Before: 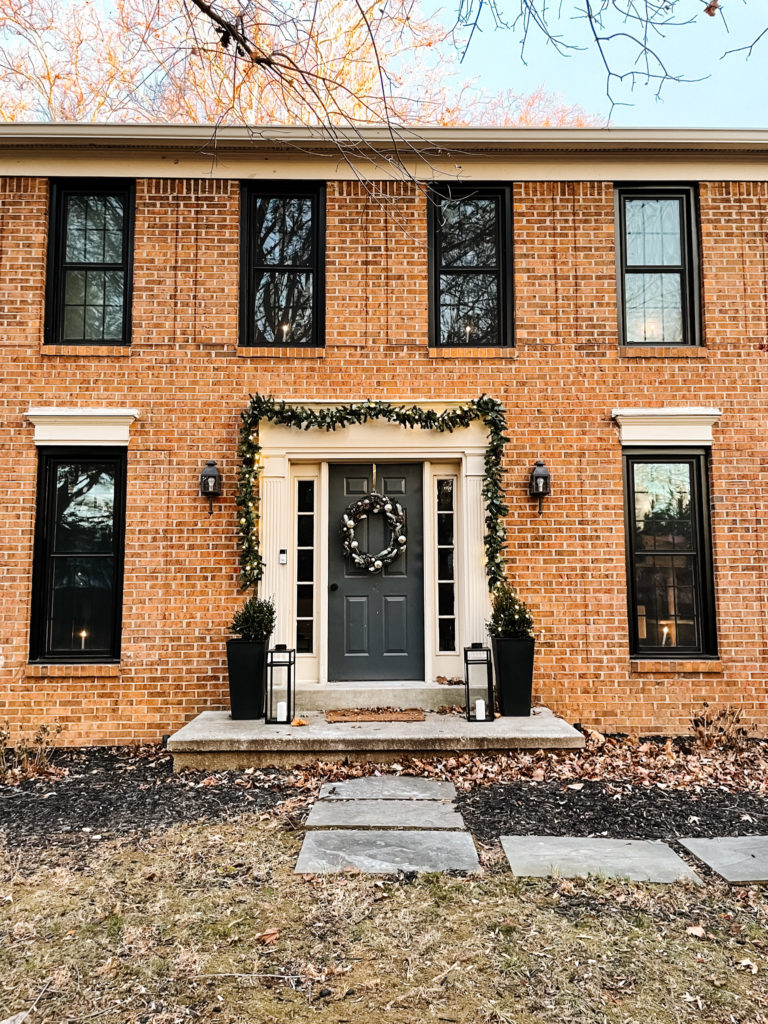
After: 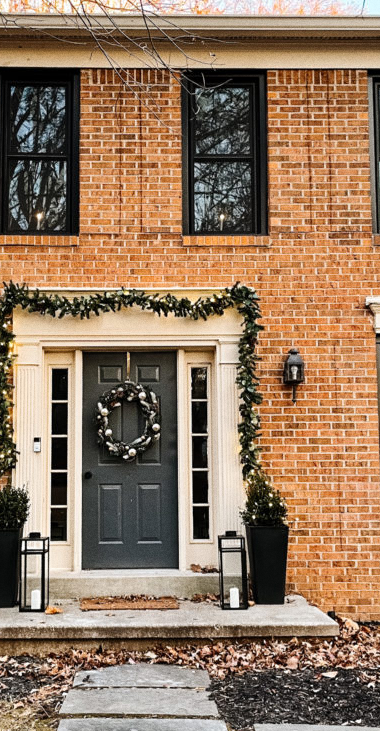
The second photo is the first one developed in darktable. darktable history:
crop: left 32.075%, top 10.976%, right 18.355%, bottom 17.596%
grain: coarseness 0.09 ISO
